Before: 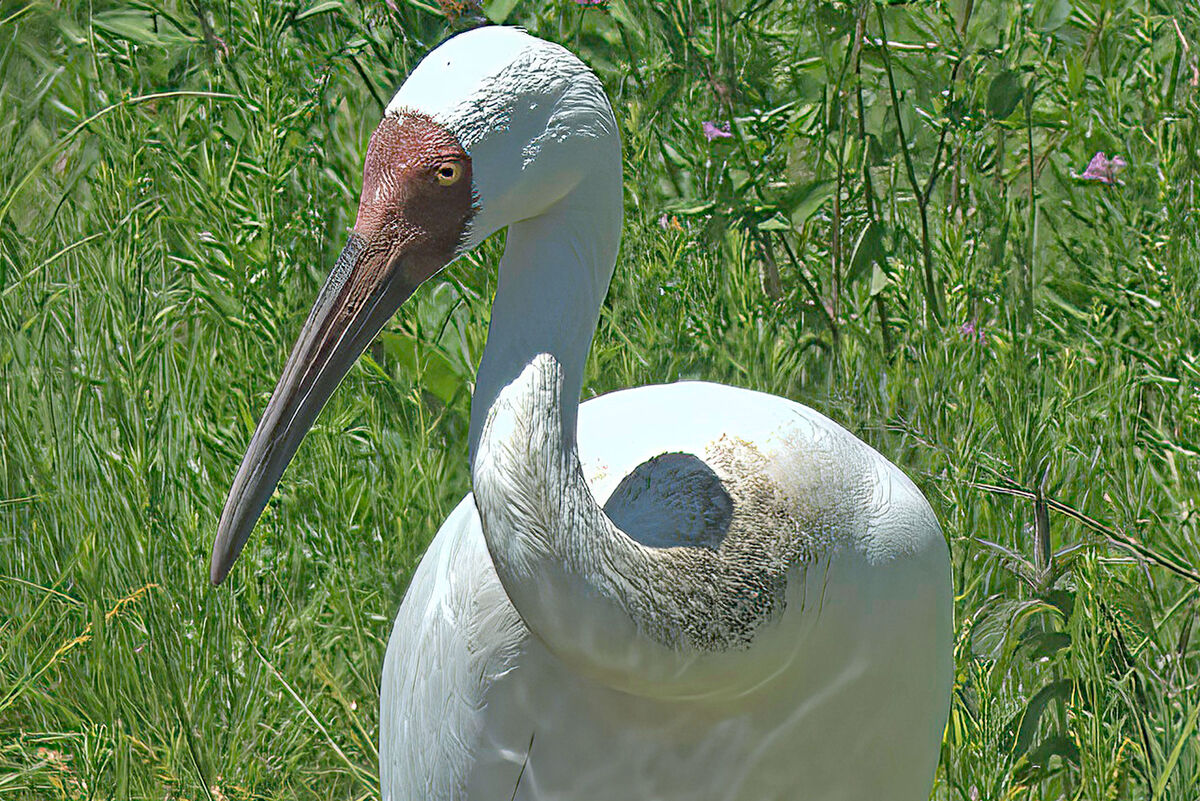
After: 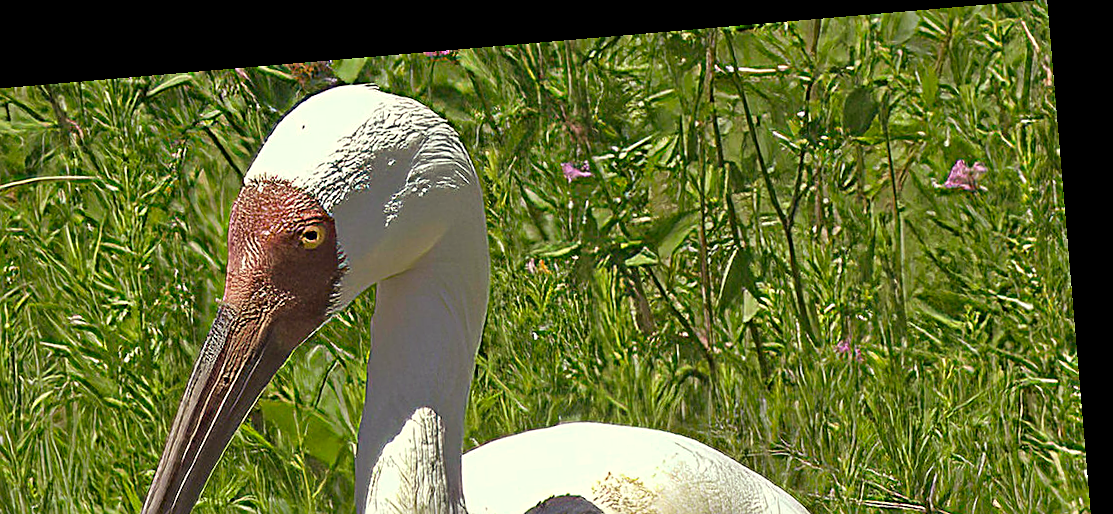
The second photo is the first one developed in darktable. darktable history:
color balance rgb: shadows lift › chroma 7.23%, shadows lift › hue 246.48°, highlights gain › chroma 5.38%, highlights gain › hue 196.93°, white fulcrum 1 EV
rgb levels: mode RGB, independent channels, levels [[0, 0.5, 1], [0, 0.521, 1], [0, 0.536, 1]]
sharpen: on, module defaults
crop and rotate: left 11.812%, bottom 42.776%
rotate and perspective: rotation -4.86°, automatic cropping off
color correction: highlights a* 21.88, highlights b* 22.25
